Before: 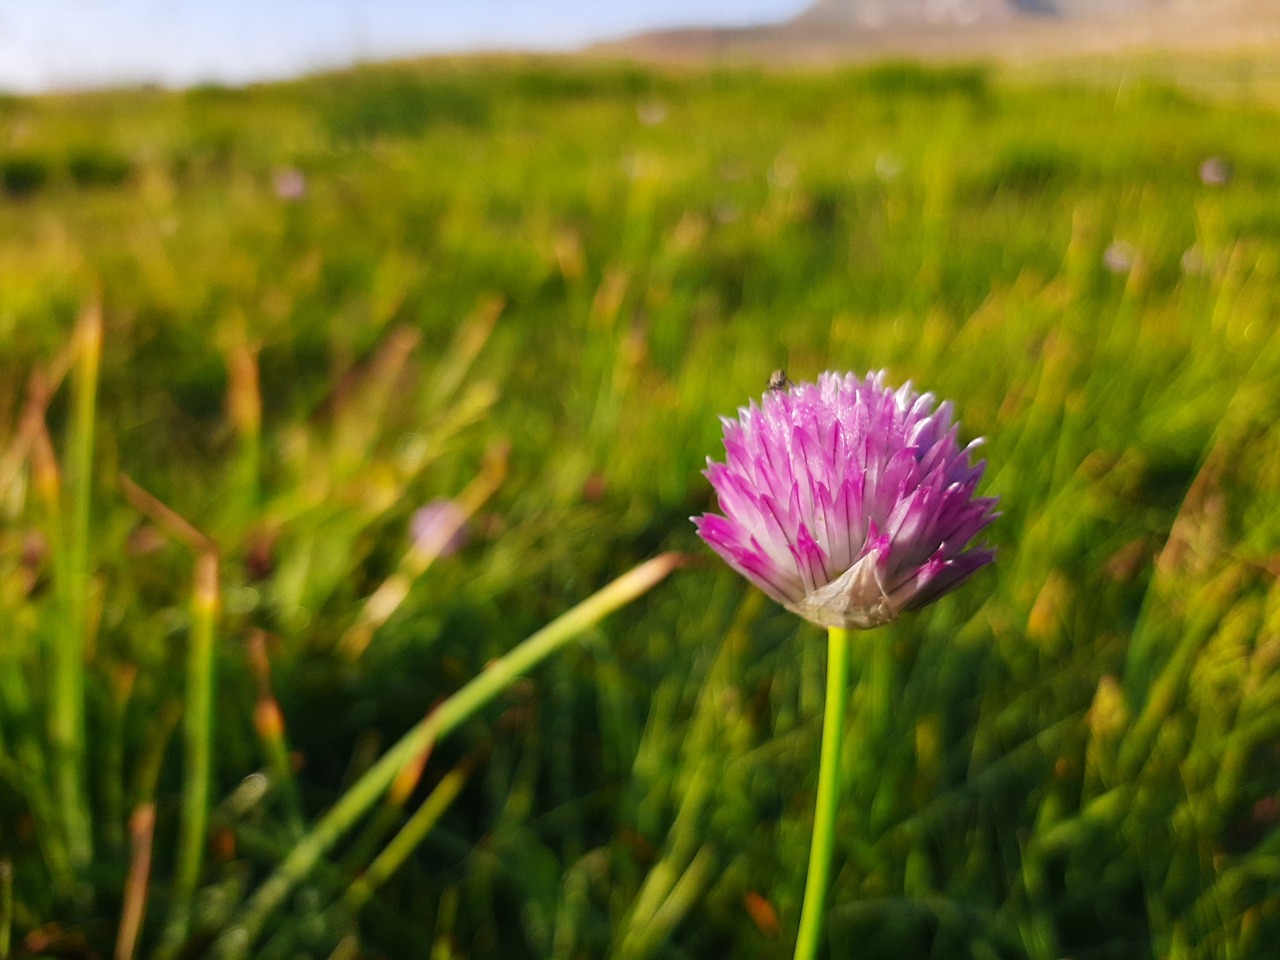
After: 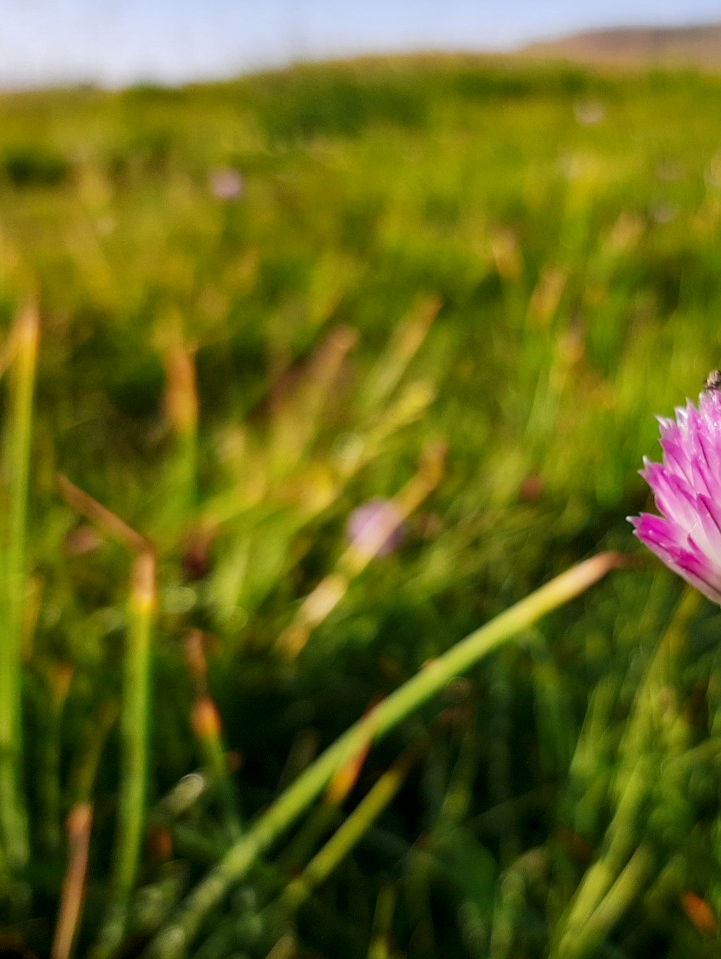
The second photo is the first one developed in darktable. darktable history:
crop: left 4.992%, right 38.679%
shadows and highlights: shadows -20.6, white point adjustment -1.85, highlights -34.86
local contrast: on, module defaults
